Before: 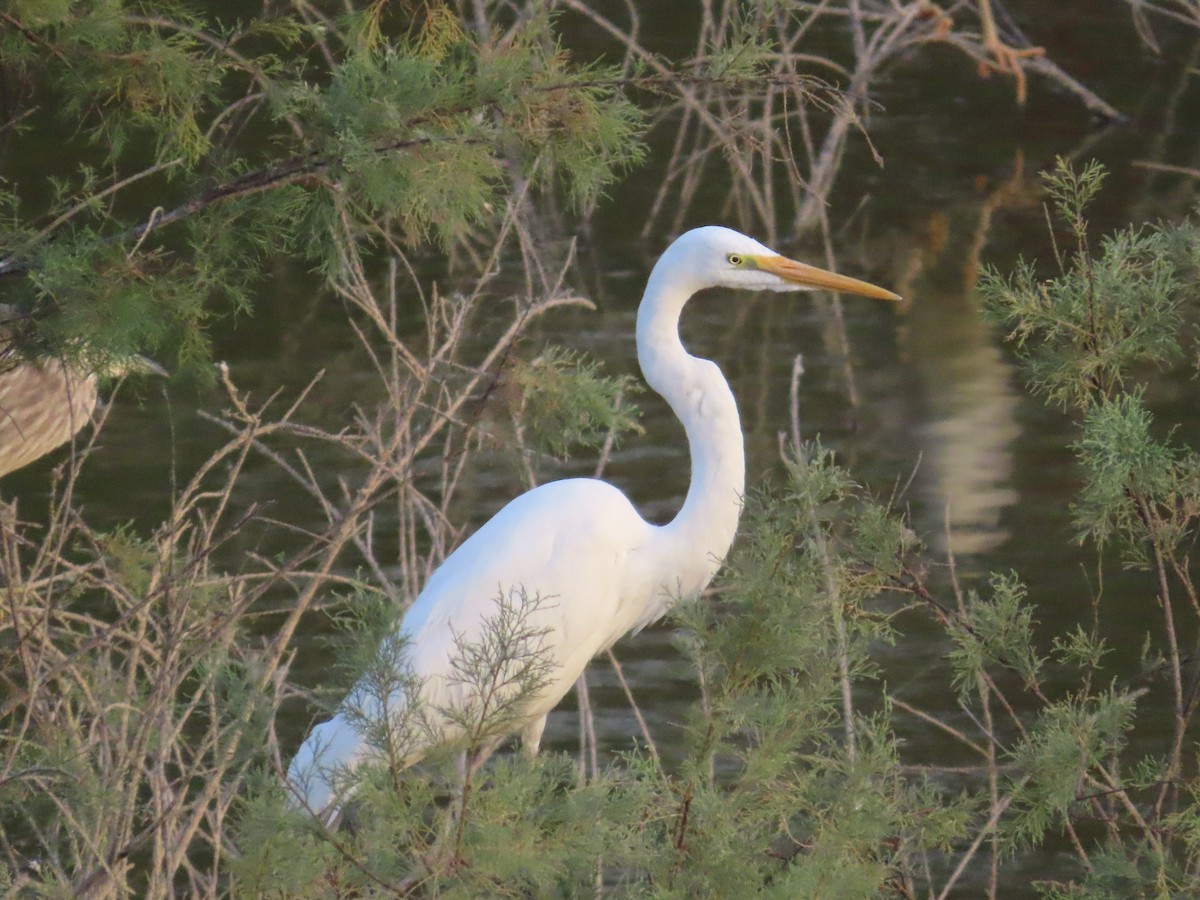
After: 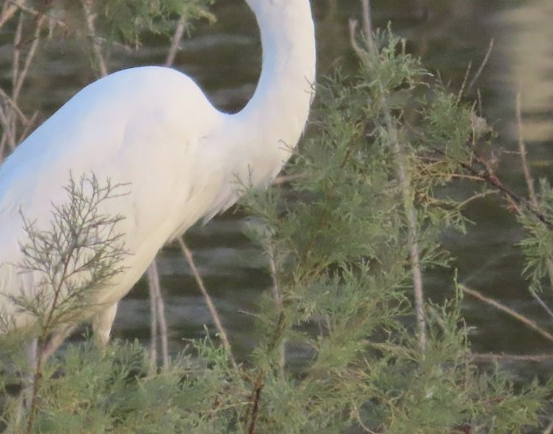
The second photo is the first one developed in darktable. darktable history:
local contrast: mode bilateral grid, contrast 20, coarseness 49, detail 119%, midtone range 0.2
crop: left 35.817%, top 45.791%, right 18.068%, bottom 5.955%
contrast brightness saturation: contrast -0.091, saturation -0.081
